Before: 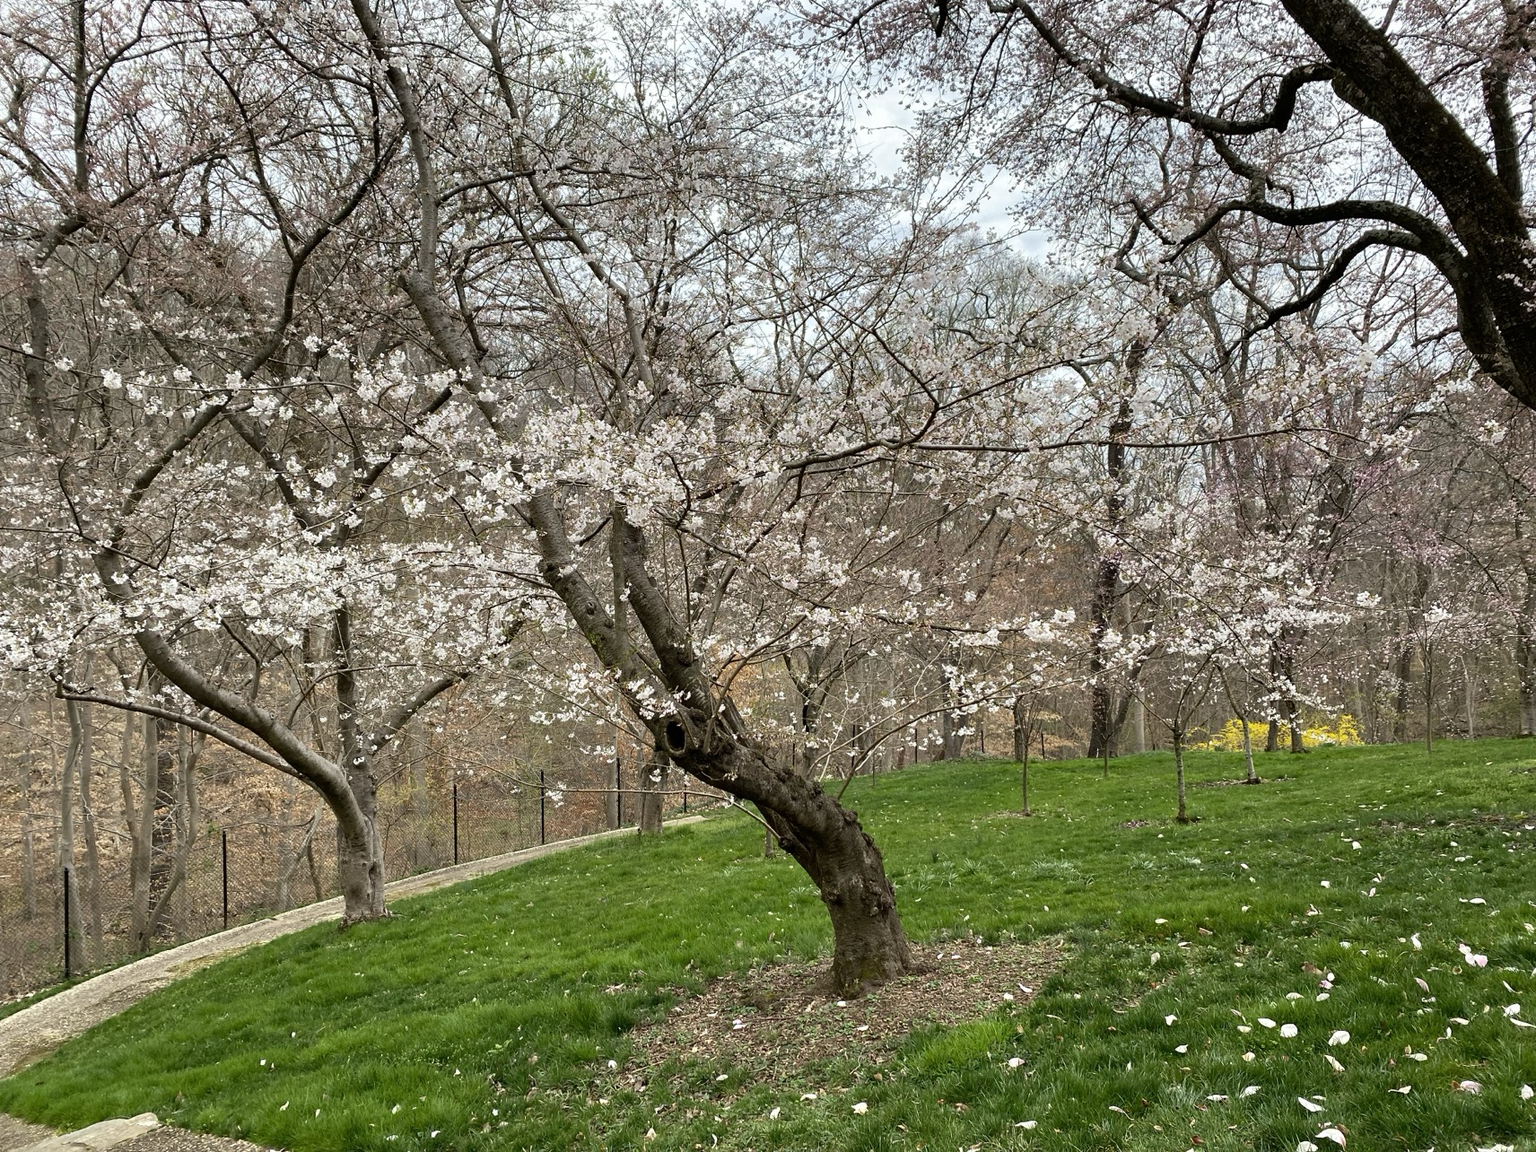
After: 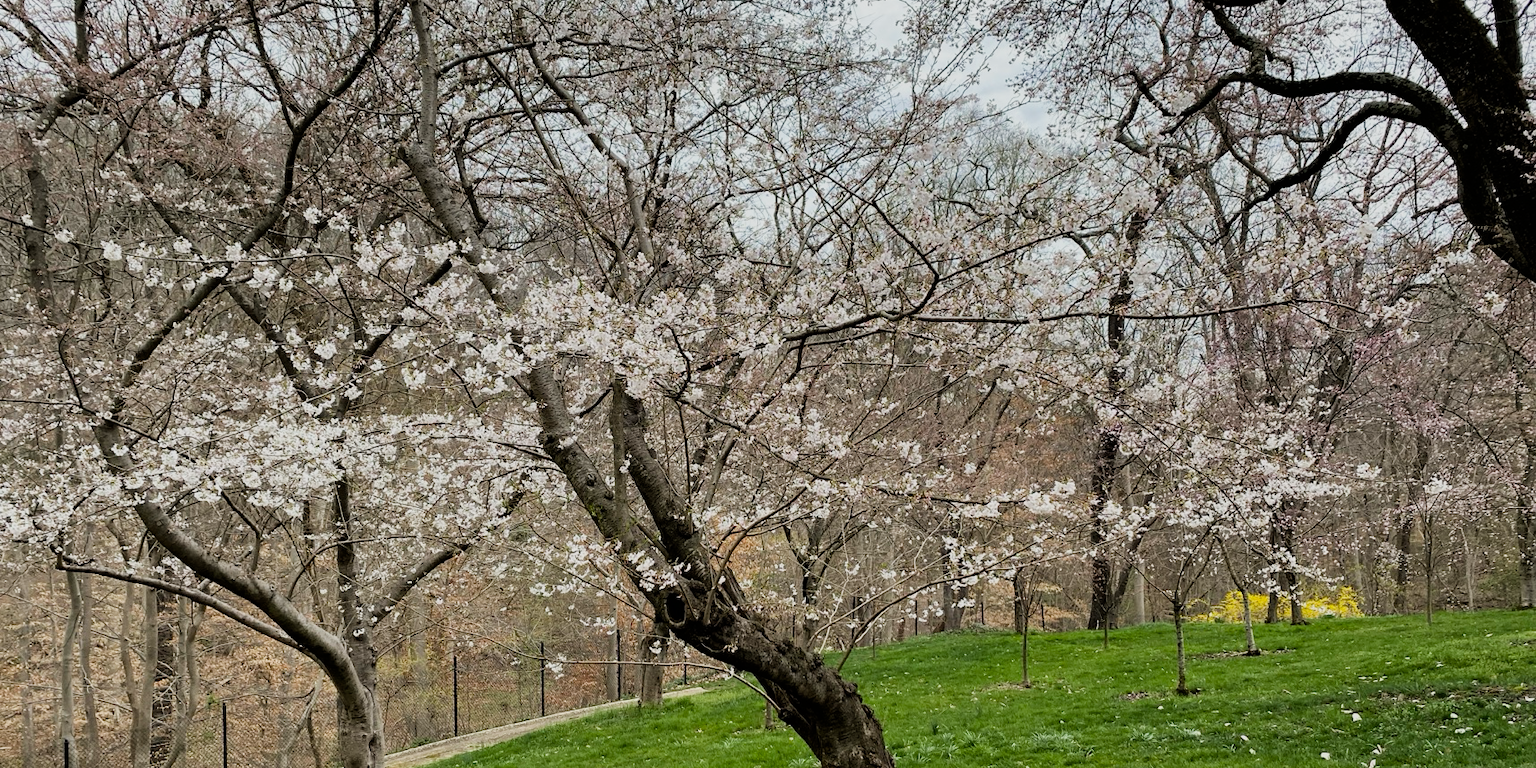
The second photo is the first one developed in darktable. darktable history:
filmic rgb: black relative exposure -7.65 EV, hardness 4.02, contrast 1.1, highlights saturation mix -30%
crop: top 11.166%, bottom 22.168%
